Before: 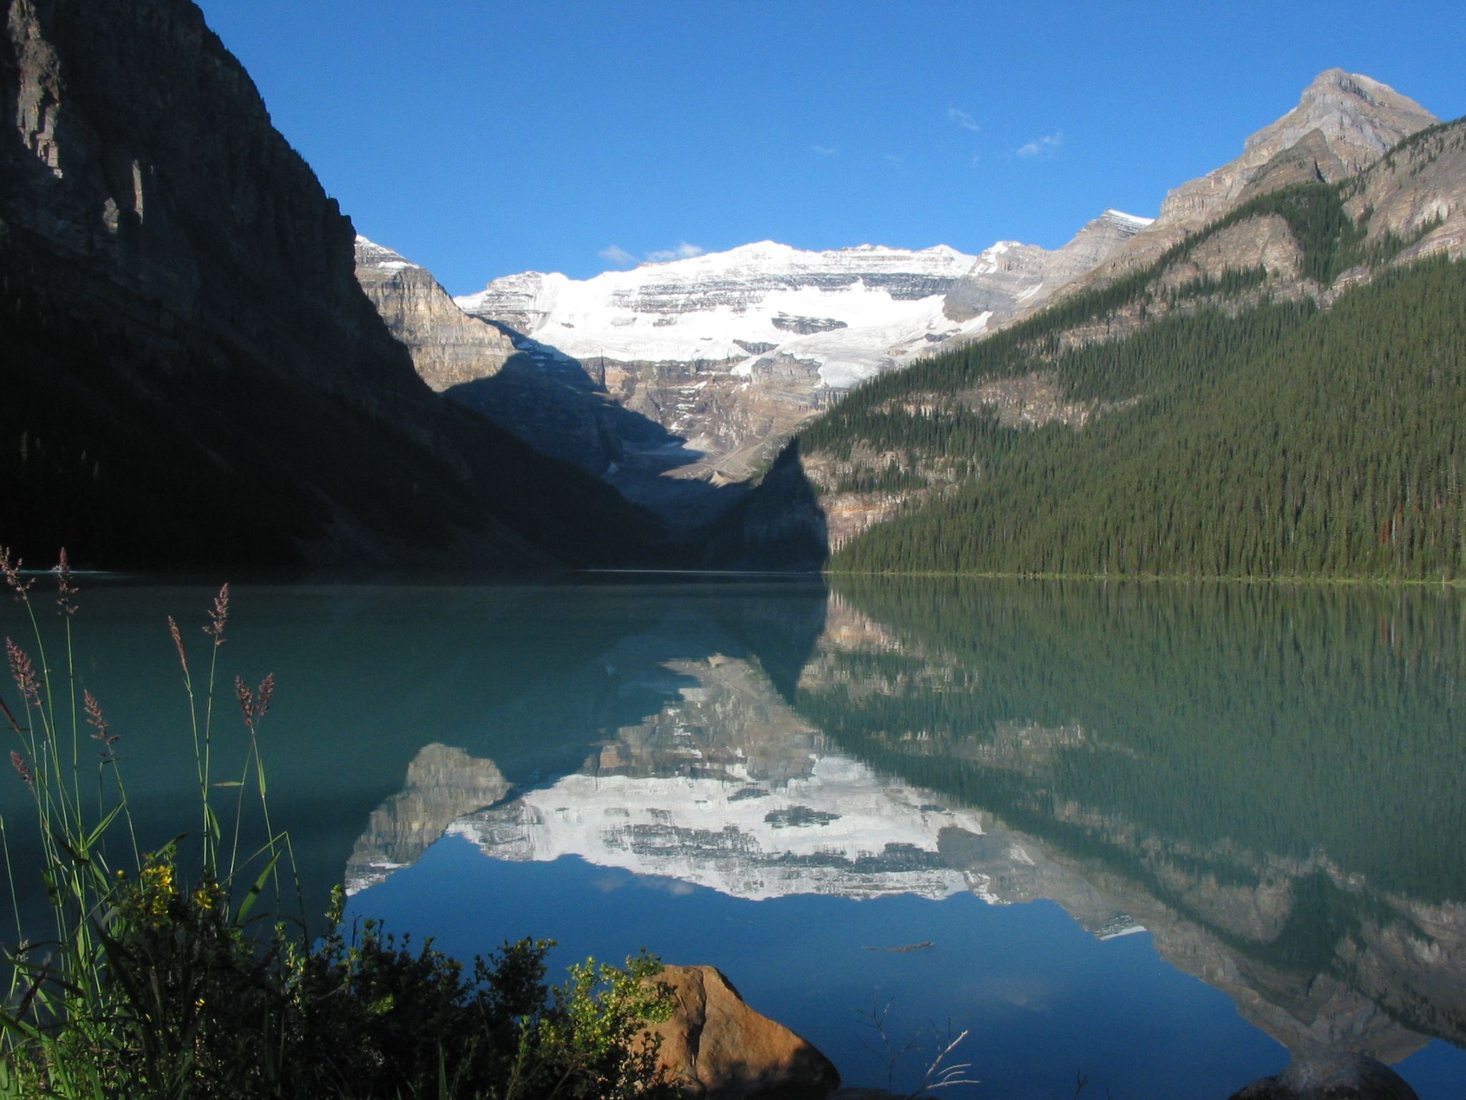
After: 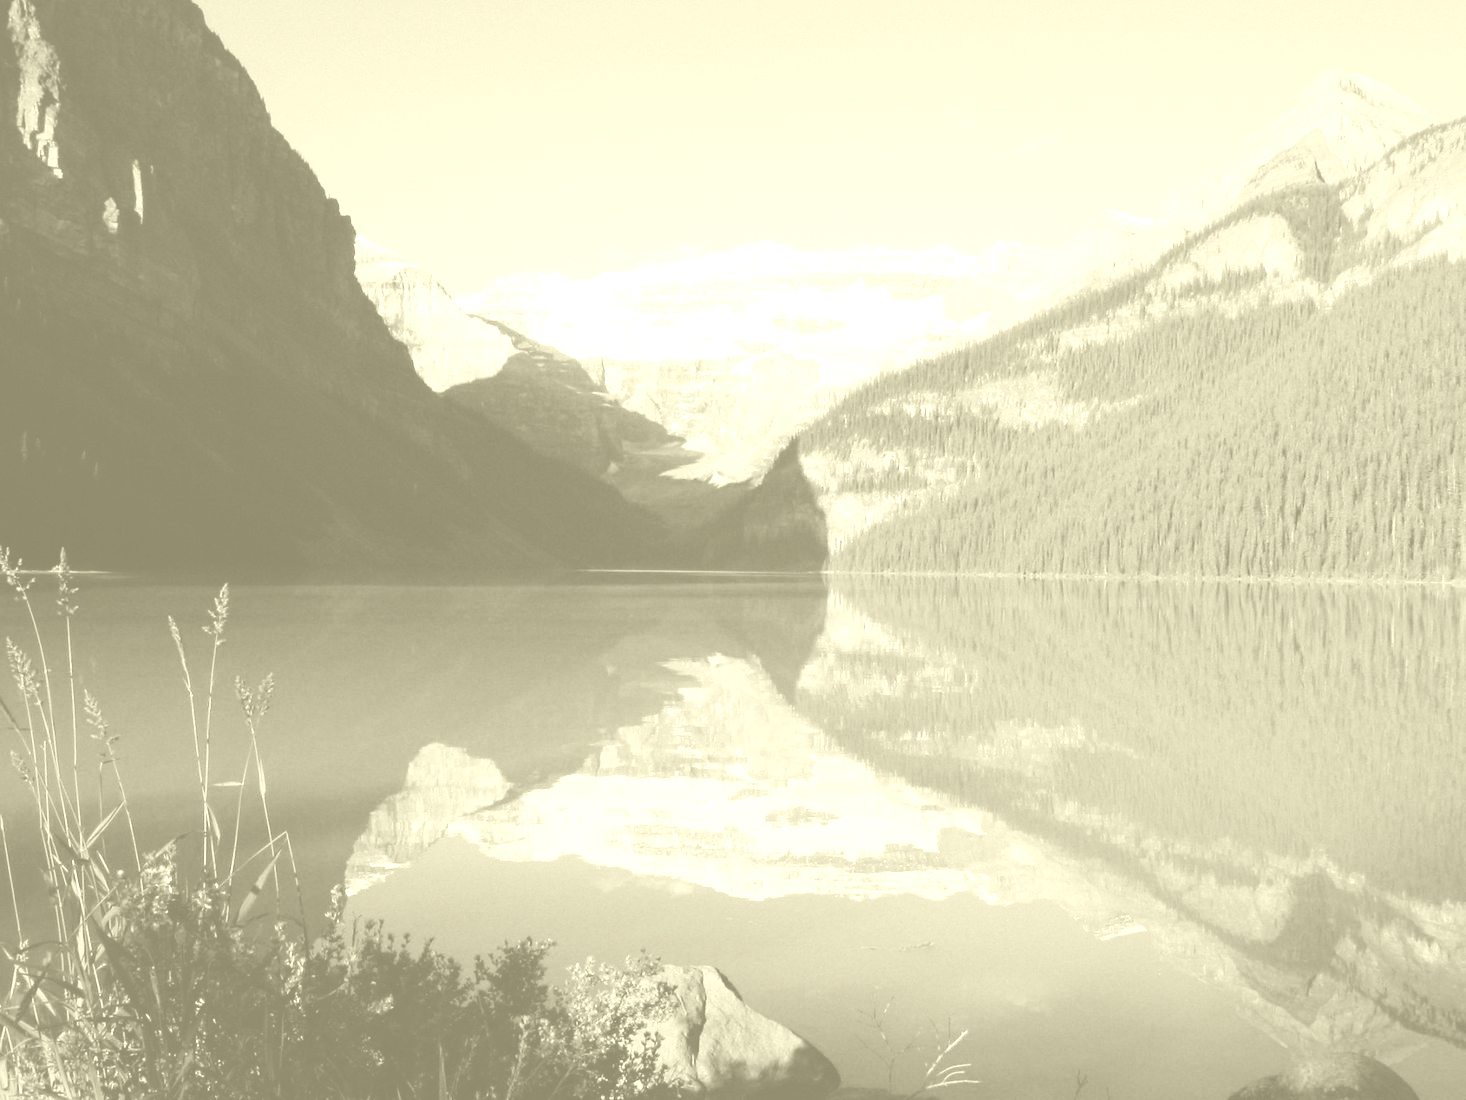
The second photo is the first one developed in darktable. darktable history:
base curve: curves: ch0 [(0, 0) (0.036, 0.025) (0.121, 0.166) (0.206, 0.329) (0.605, 0.79) (1, 1)], preserve colors none
colorize: hue 43.2°, saturation 40%, version 1
color correction: highlights a* 19.5, highlights b* -11.53, saturation 1.69
exposure: exposure 1 EV, compensate highlight preservation false
